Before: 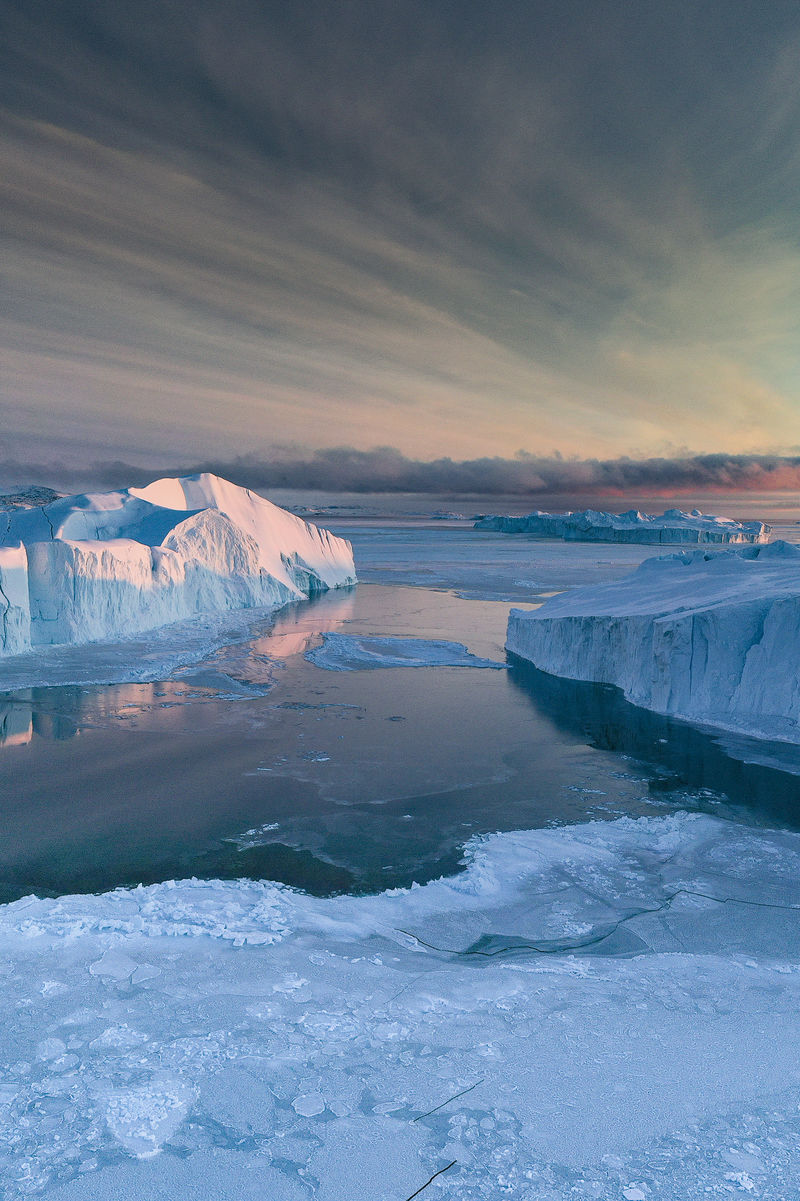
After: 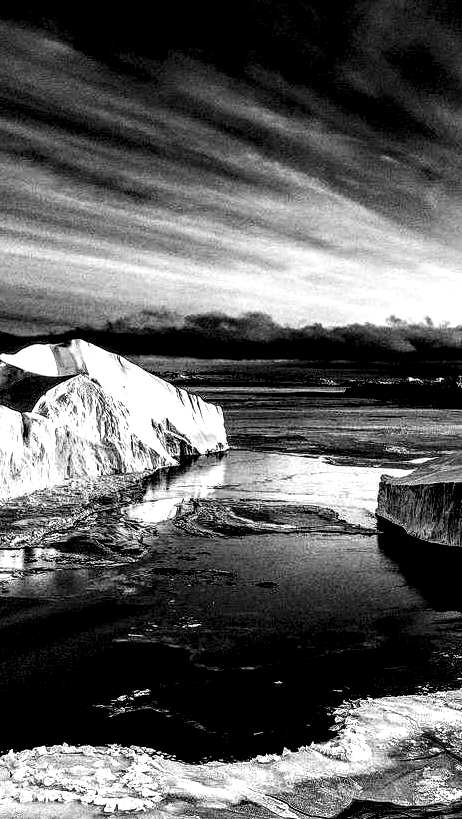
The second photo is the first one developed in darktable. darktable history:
crop: left 16.202%, top 11.208%, right 26.045%, bottom 20.557%
exposure: black level correction 0, exposure 0.5 EV, compensate highlight preservation false
levels: mode automatic, black 8.58%, gray 59.42%, levels [0, 0.445, 1]
base curve: curves: ch0 [(0, 0) (0.028, 0.03) (0.121, 0.232) (0.46, 0.748) (0.859, 0.968) (1, 1)]
local contrast: highlights 115%, shadows 42%, detail 293%
monochrome: a -92.57, b 58.91
tone curve: curves: ch0 [(0, 0) (0.402, 0.473) (0.673, 0.68) (0.899, 0.832) (0.999, 0.903)]; ch1 [(0, 0) (0.379, 0.262) (0.464, 0.425) (0.498, 0.49) (0.507, 0.5) (0.53, 0.532) (0.582, 0.583) (0.68, 0.672) (0.791, 0.748) (1, 0.896)]; ch2 [(0, 0) (0.199, 0.414) (0.438, 0.49) (0.496, 0.501) (0.515, 0.546) (0.577, 0.605) (0.632, 0.649) (0.717, 0.727) (0.845, 0.855) (0.998, 0.977)], color space Lab, independent channels, preserve colors none
